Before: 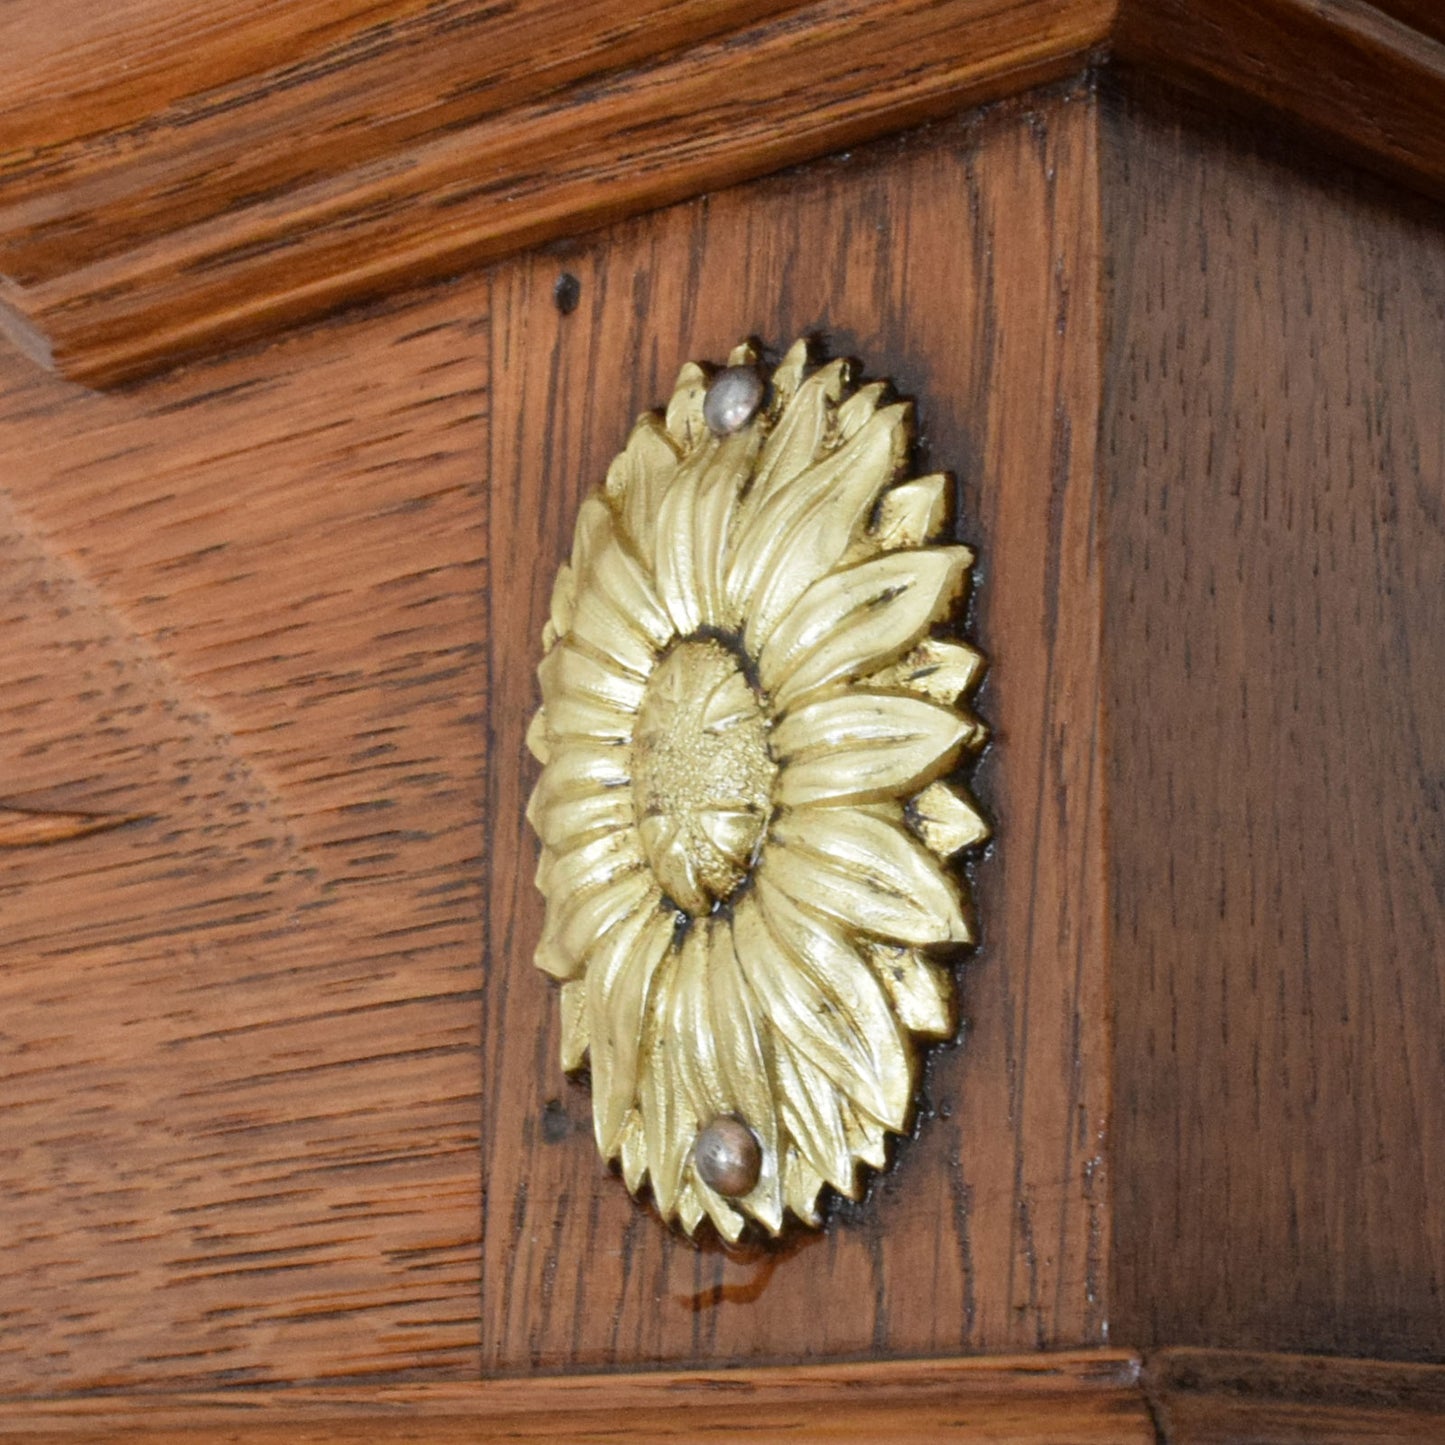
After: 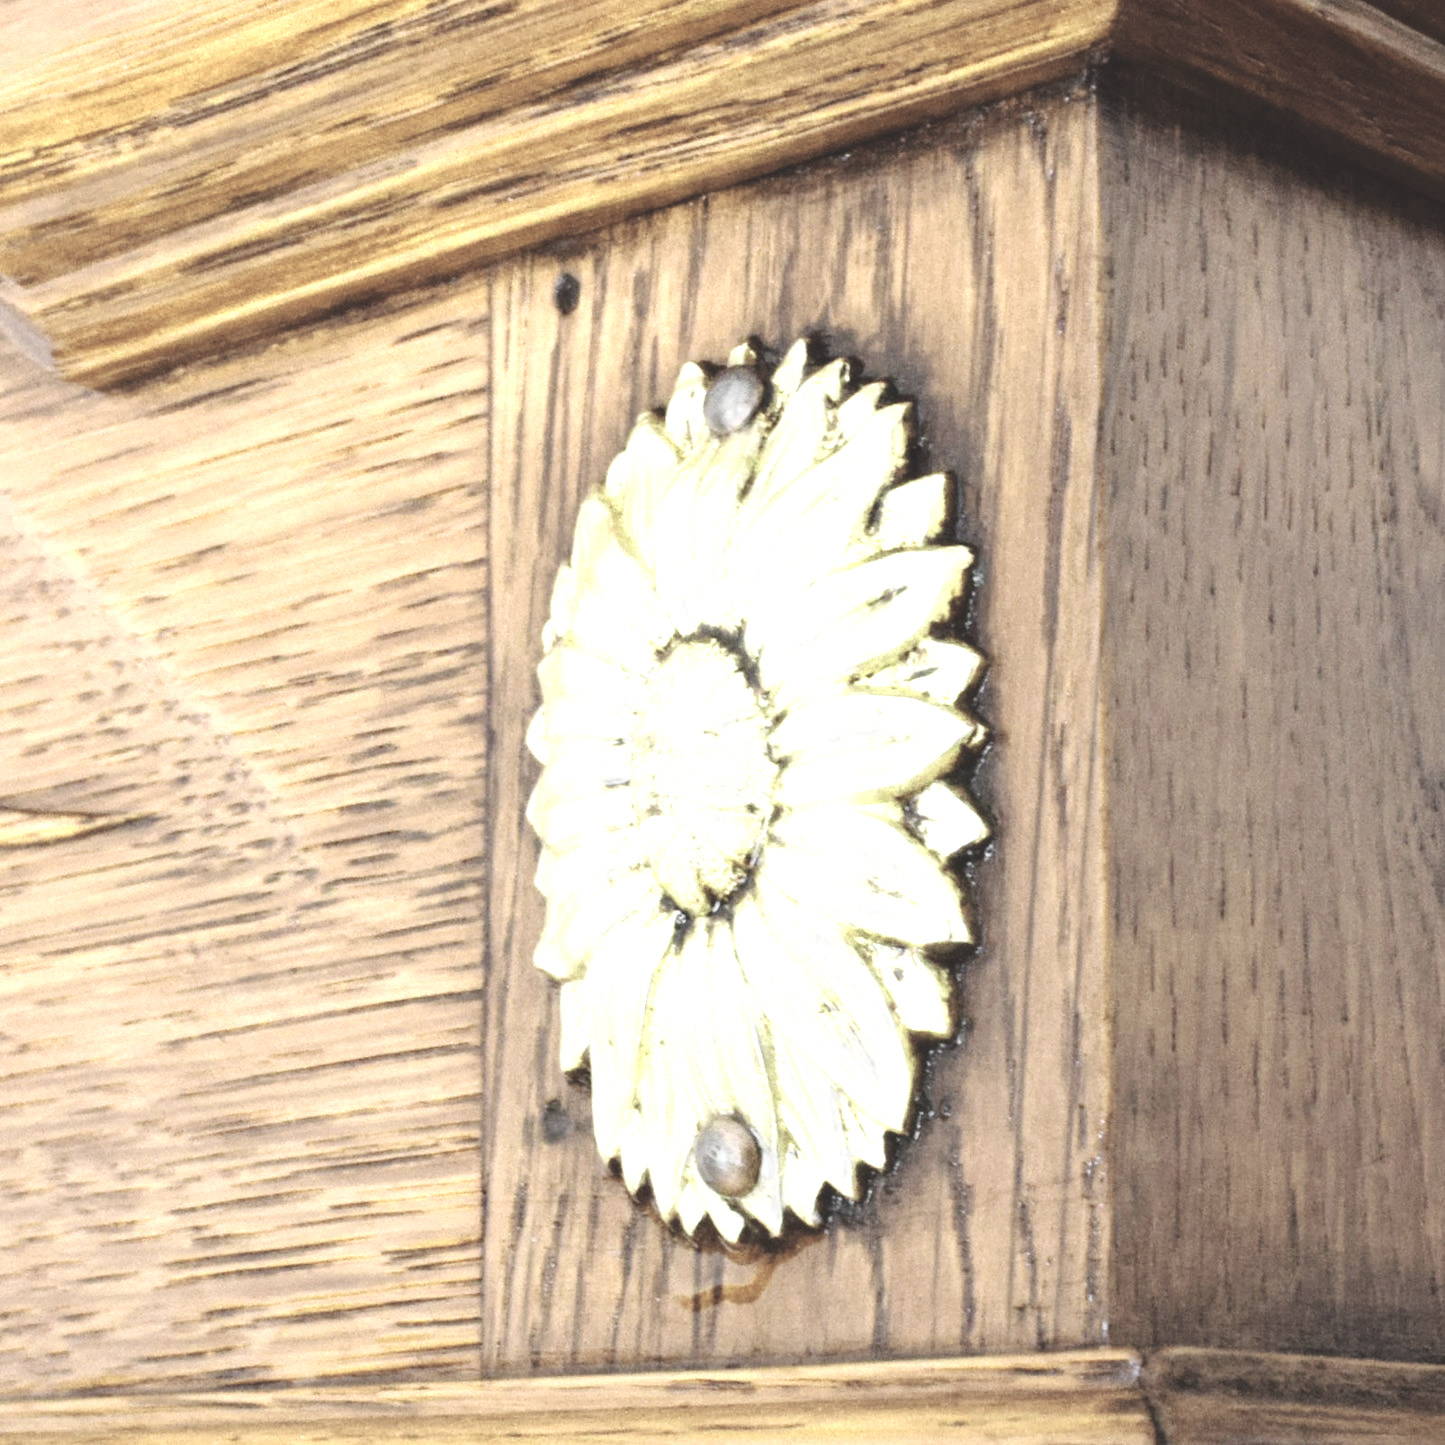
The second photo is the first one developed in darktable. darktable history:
exposure: black level correction -0.021, exposure -0.031 EV, compensate highlight preservation false
color zones: curves: ch0 [(0.25, 0.667) (0.758, 0.368)]; ch1 [(0.215, 0.245) (0.761, 0.373)]; ch2 [(0.247, 0.554) (0.761, 0.436)]
base curve: curves: ch0 [(0, 0) (0.028, 0.03) (0.121, 0.232) (0.46, 0.748) (0.859, 0.968) (1, 1)], preserve colors none
color balance rgb: perceptual saturation grading › global saturation 29.392%
